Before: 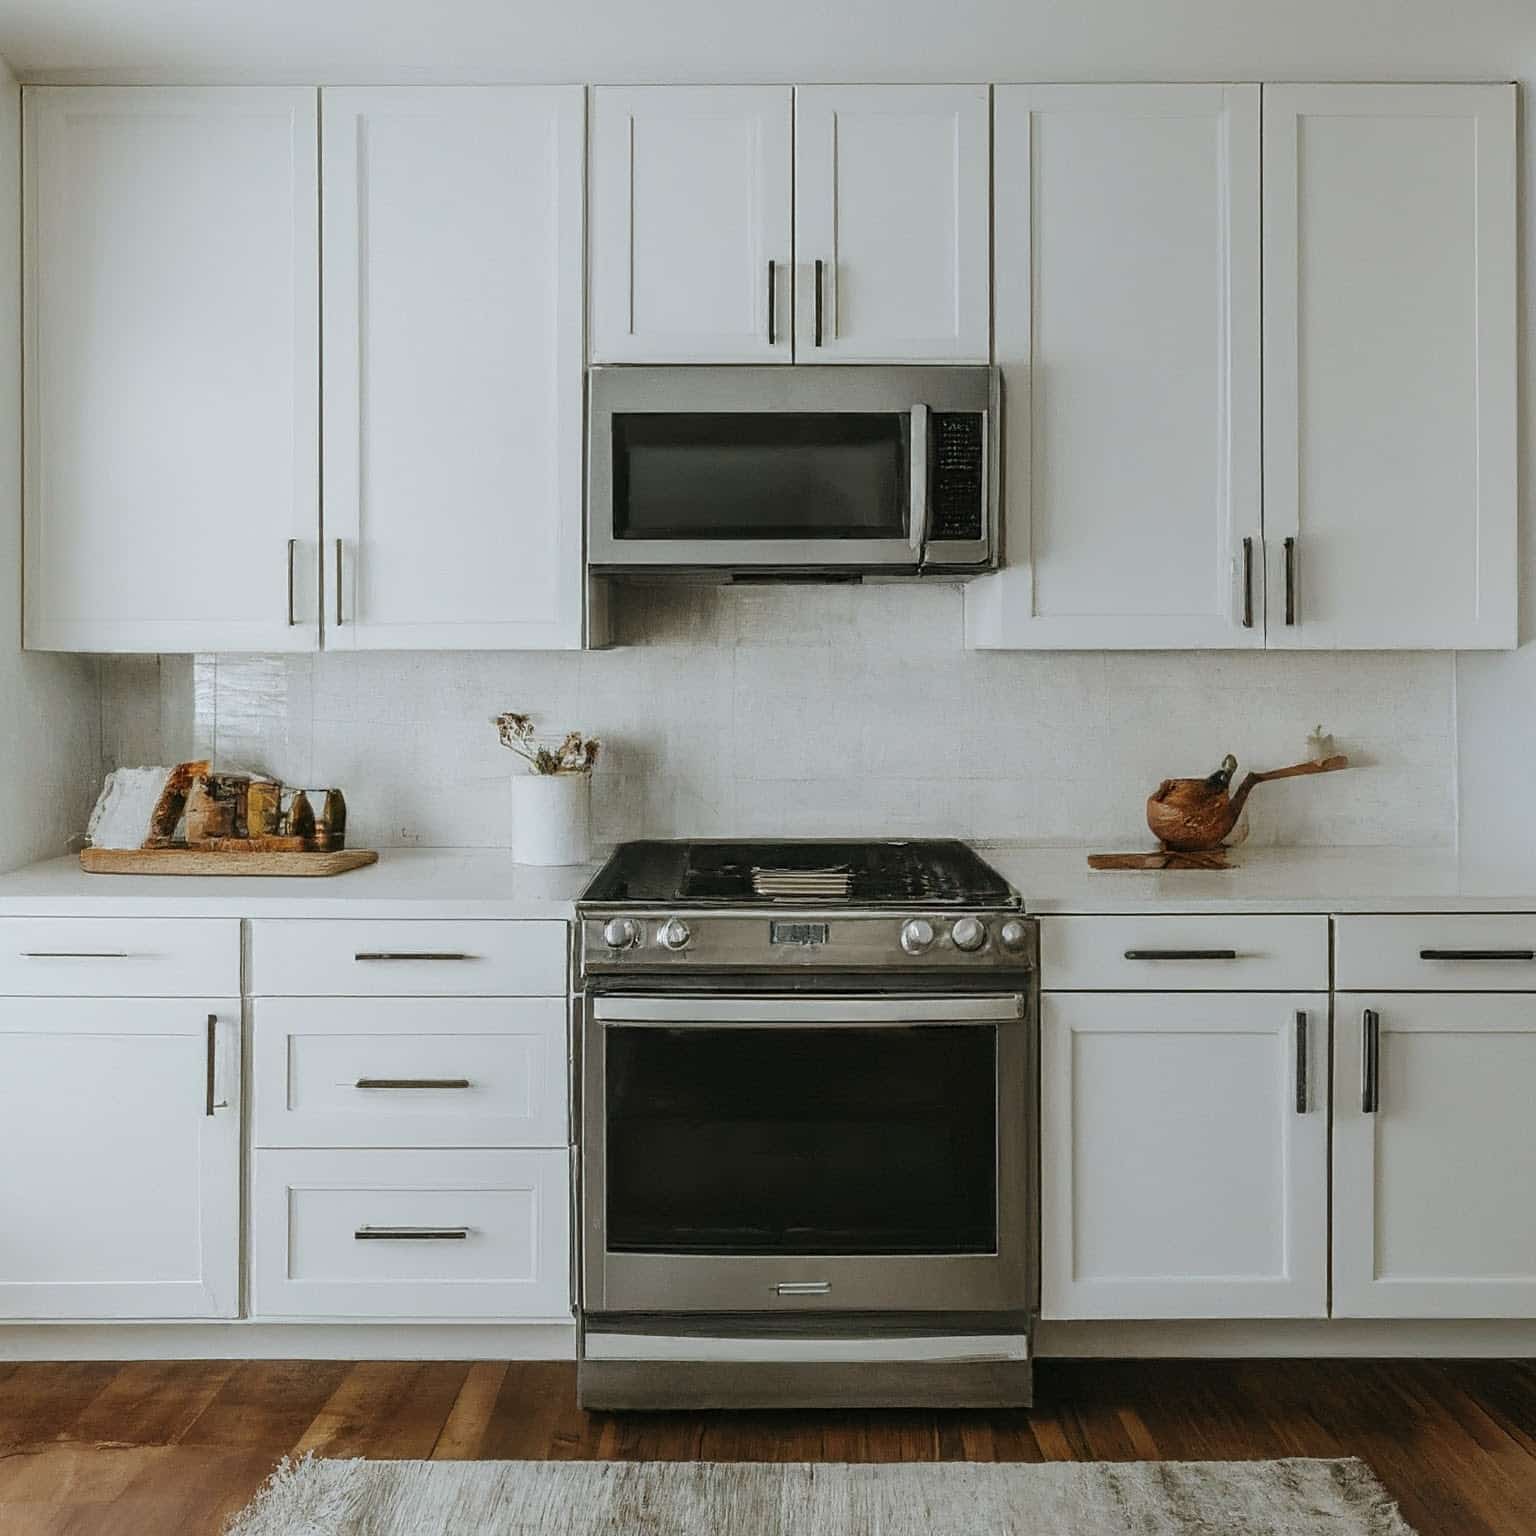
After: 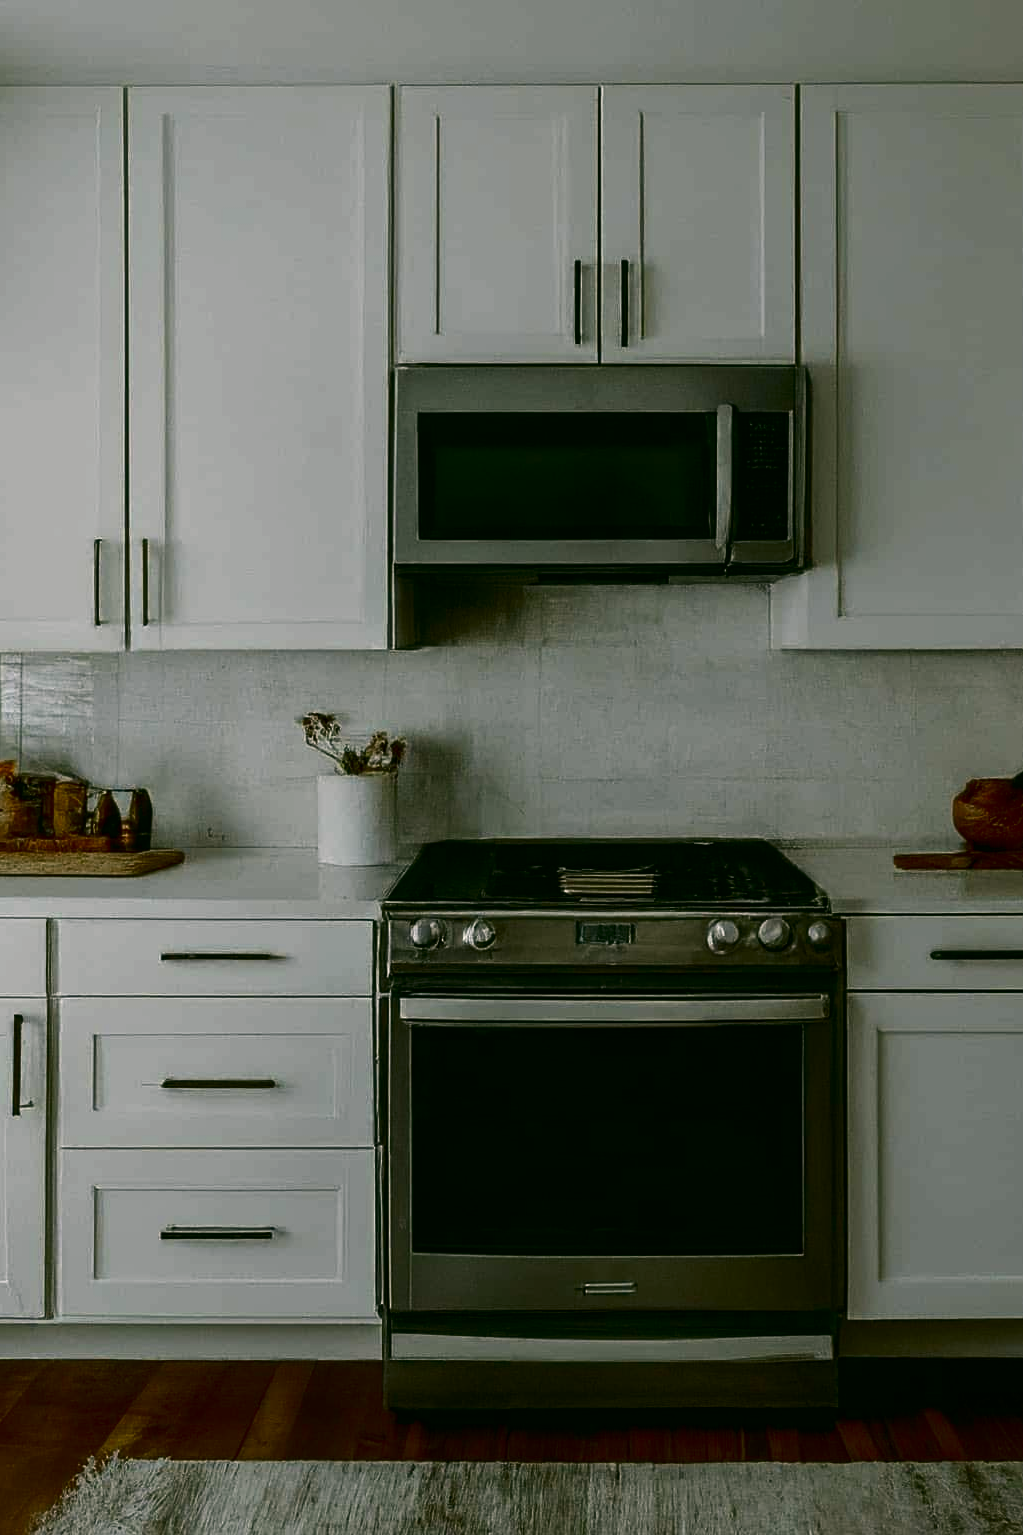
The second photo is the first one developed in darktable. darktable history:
contrast brightness saturation: contrast 0.09, brightness -0.59, saturation 0.17
color correction: highlights a* 4.02, highlights b* 4.98, shadows a* -7.55, shadows b* 4.98
crop and rotate: left 12.673%, right 20.66%
